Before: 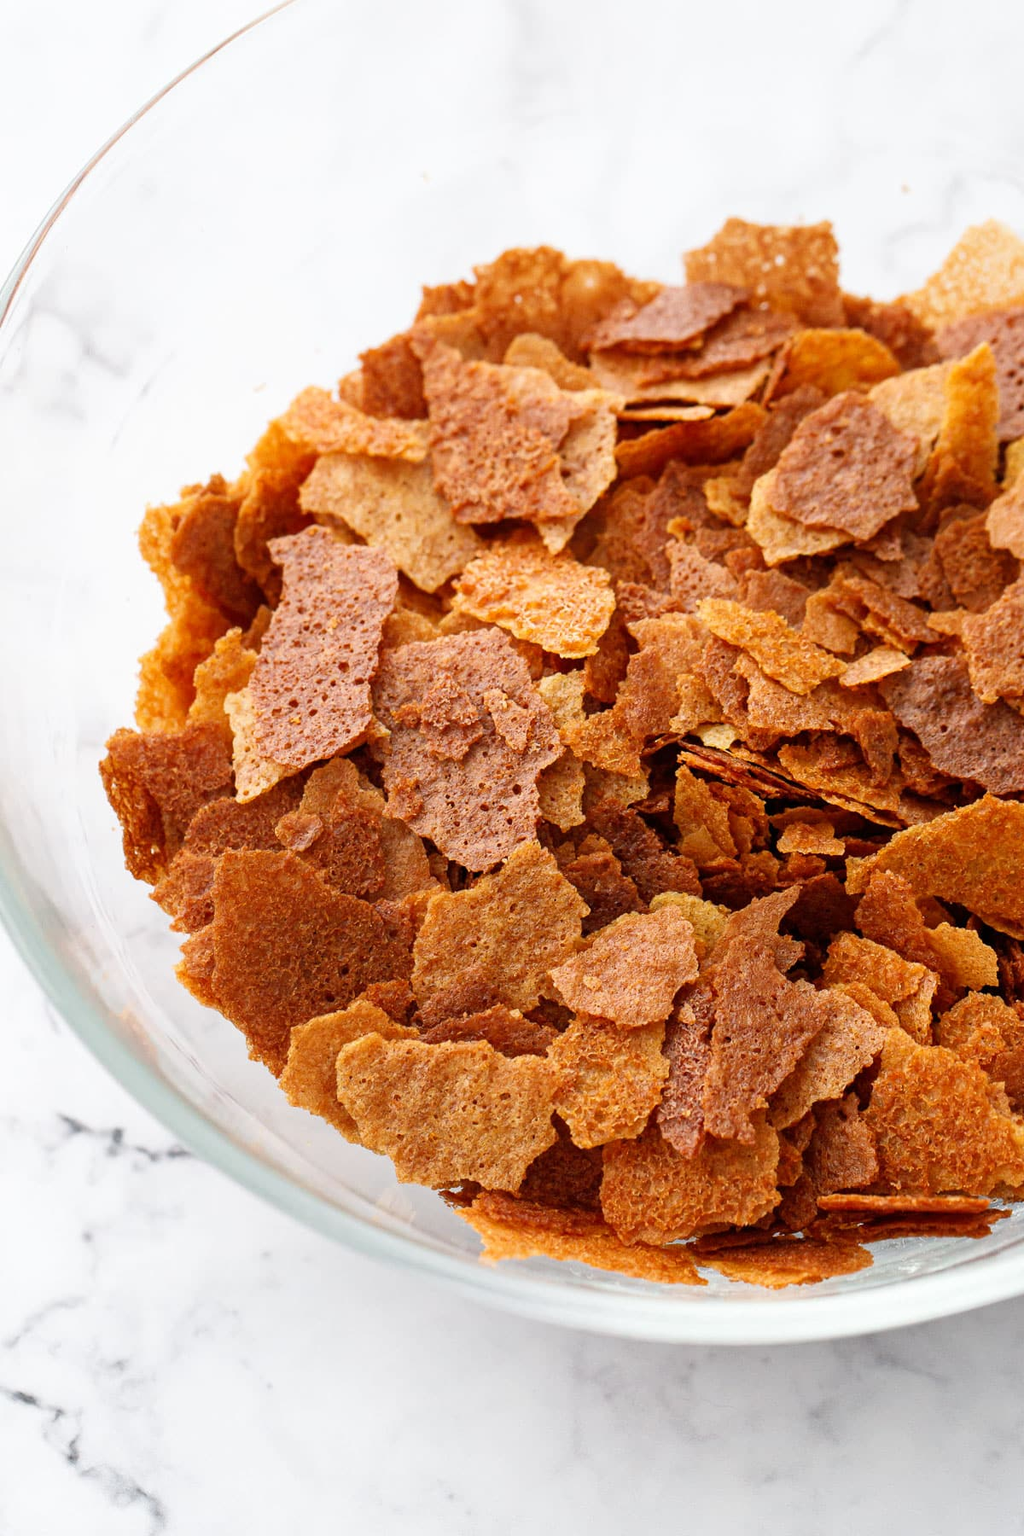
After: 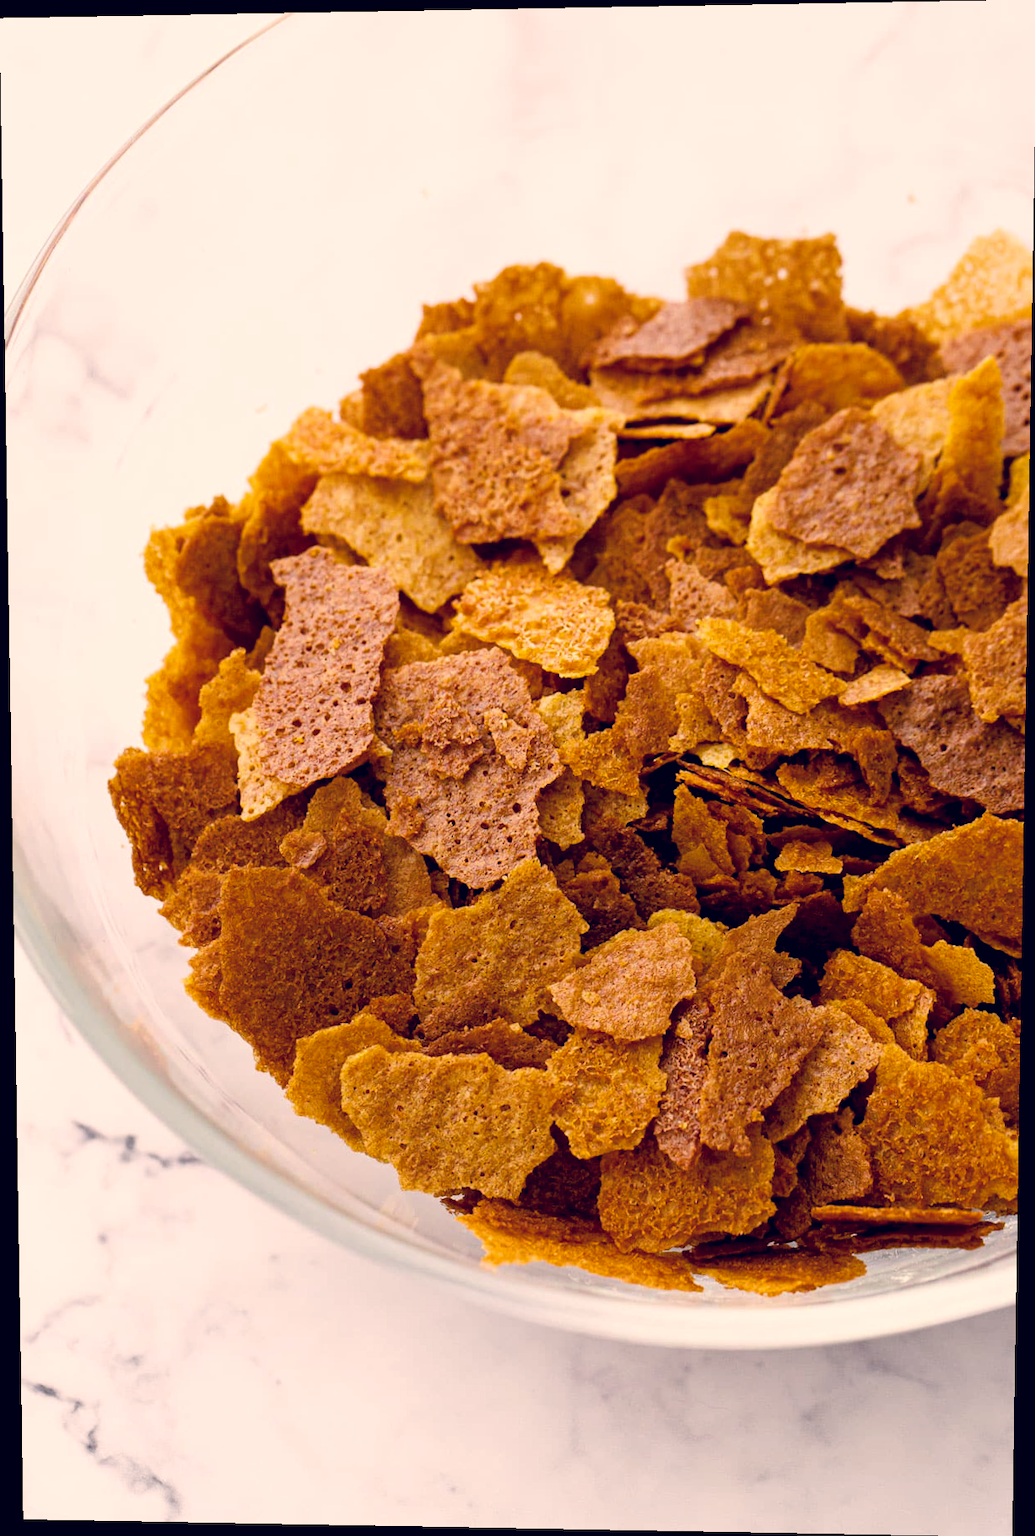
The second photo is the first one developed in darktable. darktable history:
white balance: red 0.925, blue 1.046
exposure: black level correction 0.01, exposure 0.014 EV, compensate highlight preservation false
color balance rgb: linear chroma grading › global chroma 15%, perceptual saturation grading › global saturation 30%
color correction: highlights a* 19.59, highlights b* 27.49, shadows a* 3.46, shadows b* -17.28, saturation 0.73
tone equalizer: on, module defaults
rotate and perspective: lens shift (vertical) 0.048, lens shift (horizontal) -0.024, automatic cropping off
